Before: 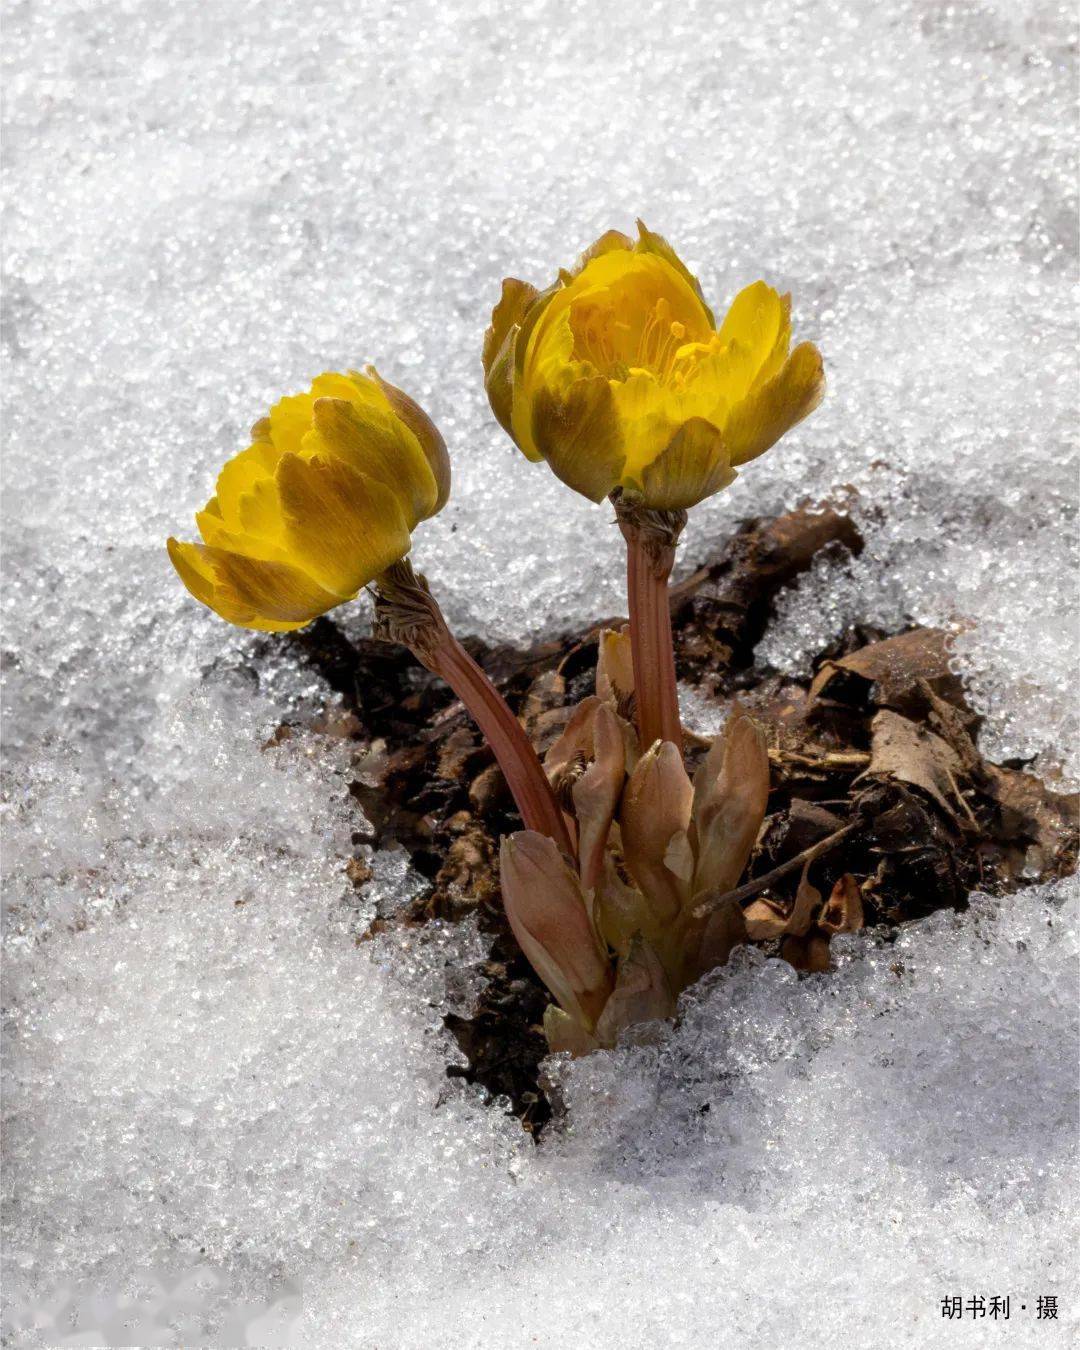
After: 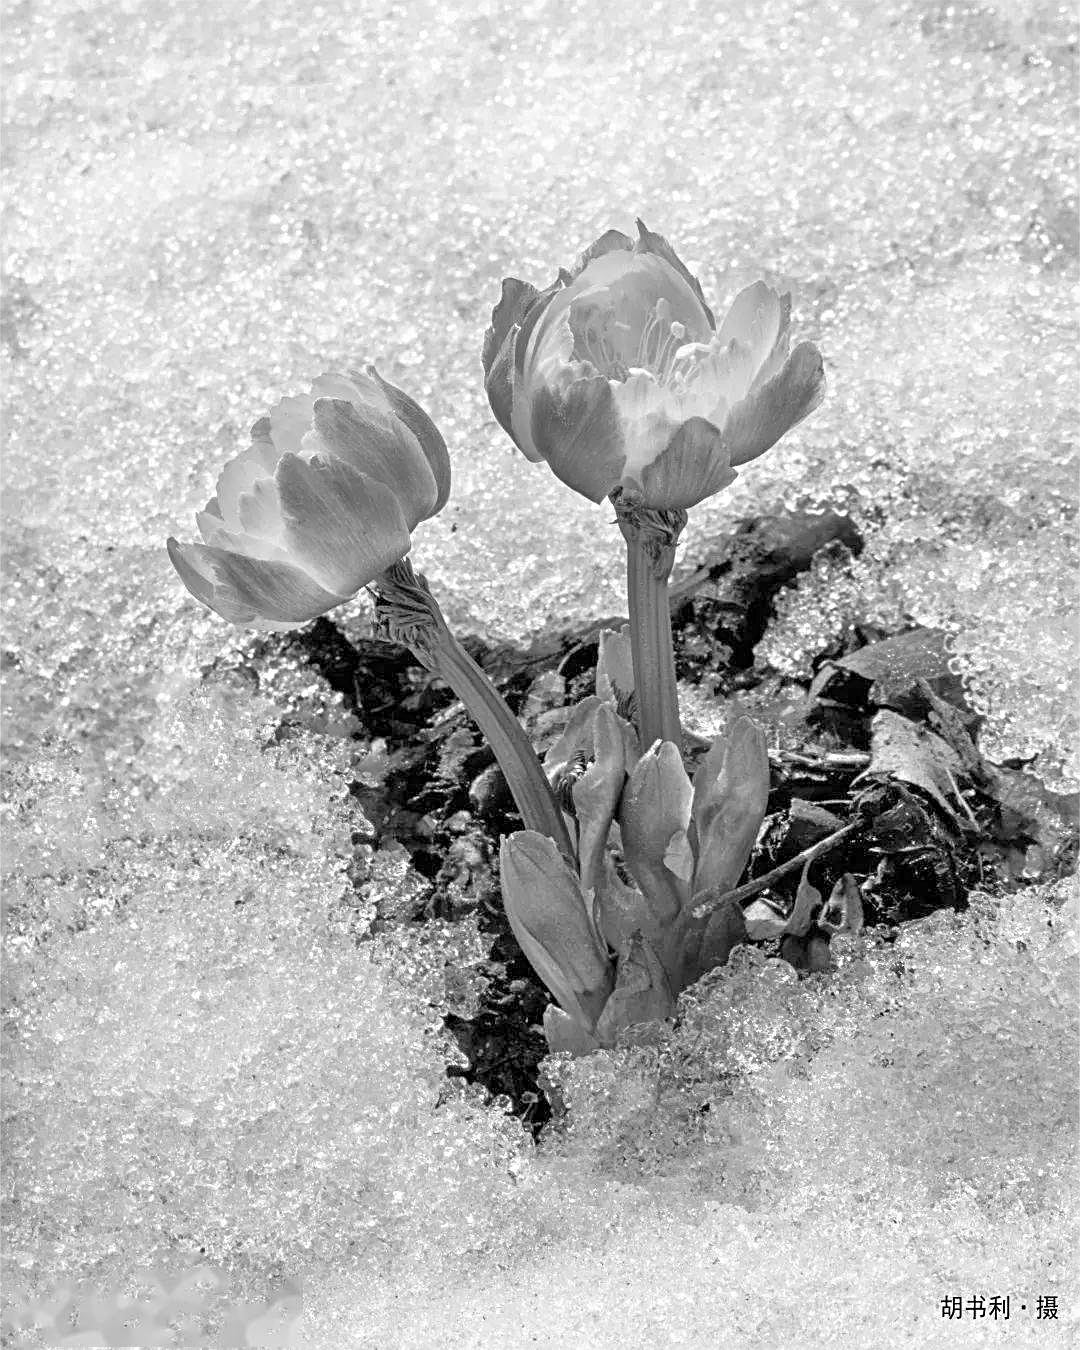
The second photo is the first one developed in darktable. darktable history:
sharpen: radius 2.543, amount 0.636
tone equalizer: -8 EV 2 EV, -7 EV 2 EV, -6 EV 2 EV, -5 EV 2 EV, -4 EV 2 EV, -3 EV 1.5 EV, -2 EV 1 EV, -1 EV 0.5 EV
monochrome: a 32, b 64, size 2.3, highlights 1
